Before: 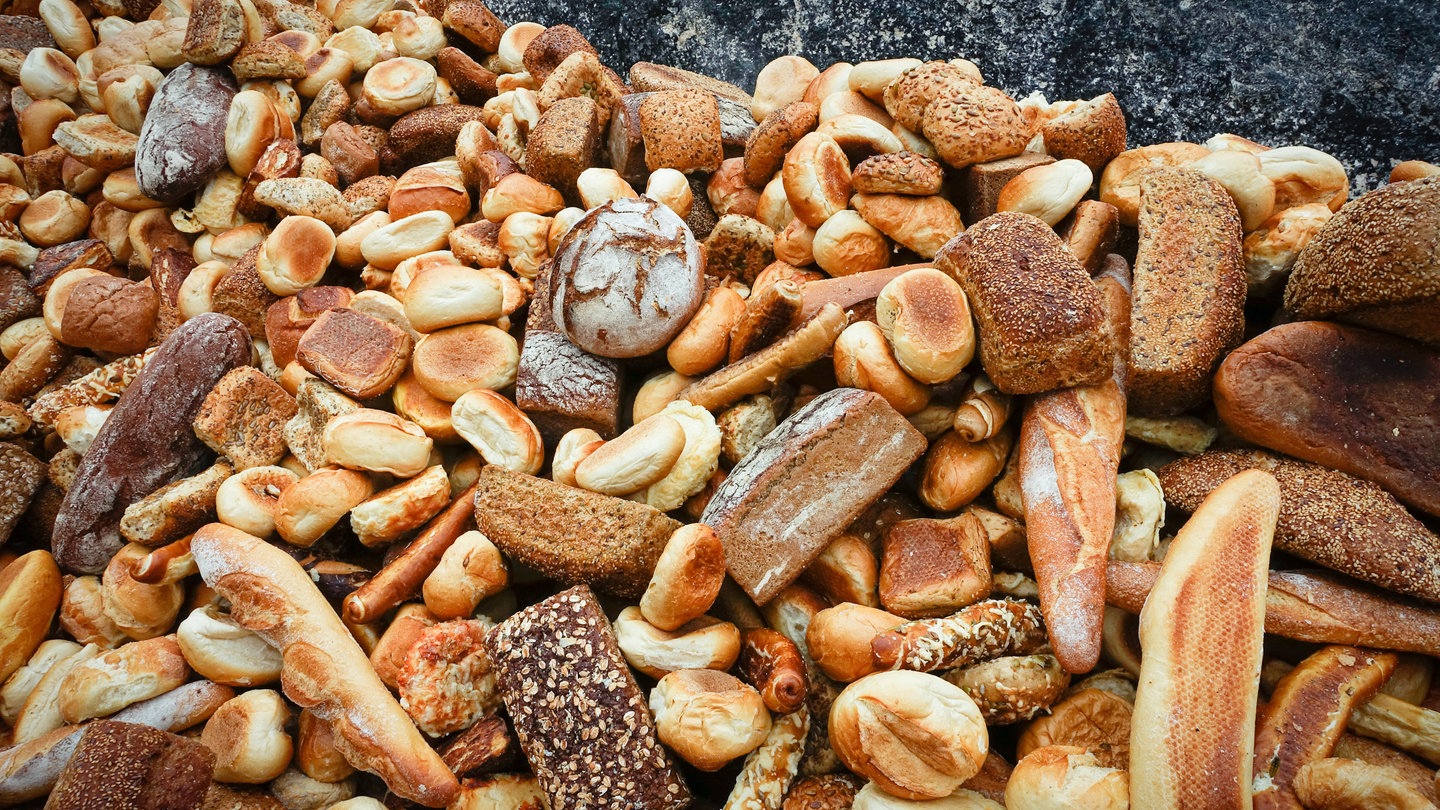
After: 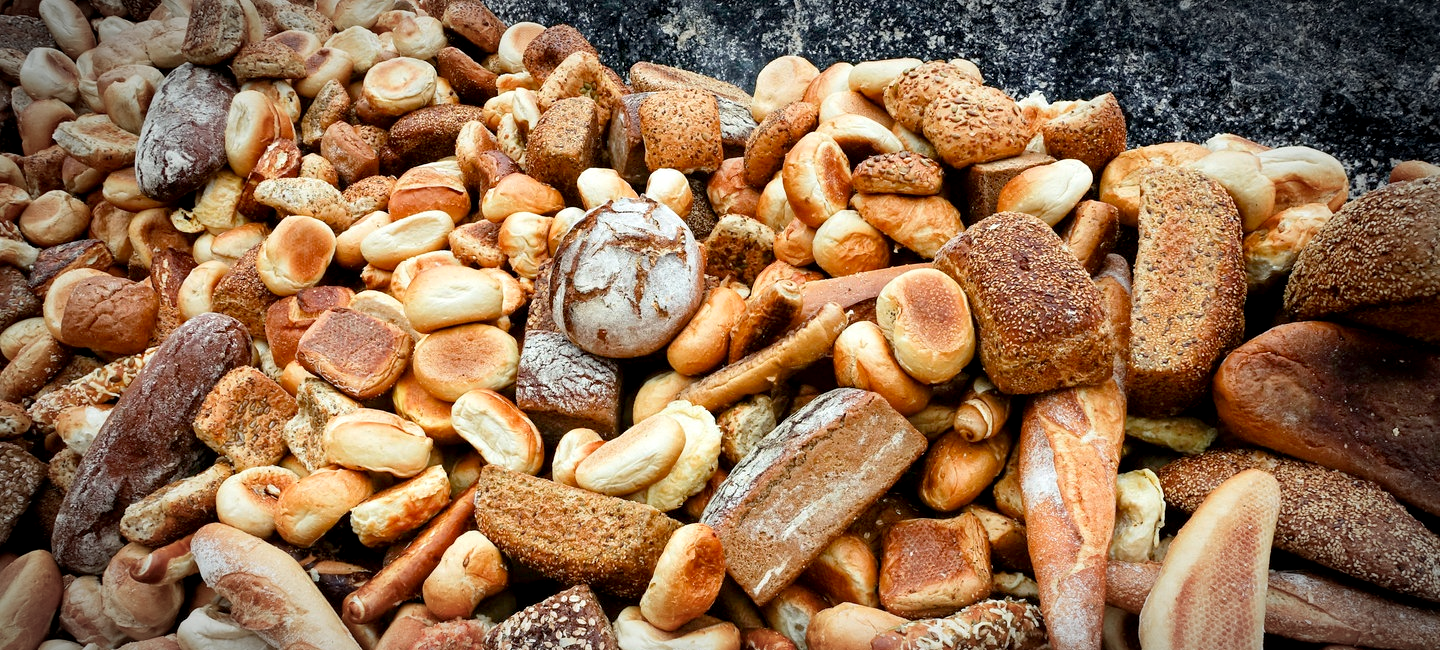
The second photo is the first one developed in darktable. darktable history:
exposure: black level correction 0.007, exposure 0.159 EV, compensate highlight preservation false
crop: bottom 19.644%
vignetting: automatic ratio true
